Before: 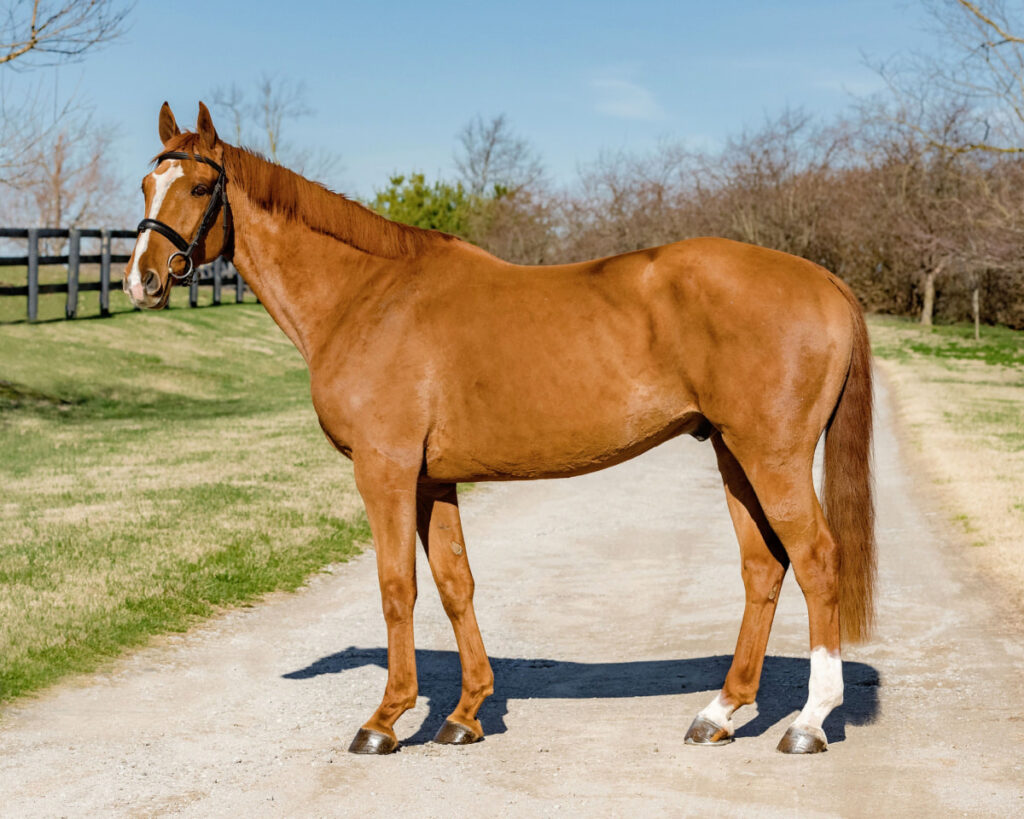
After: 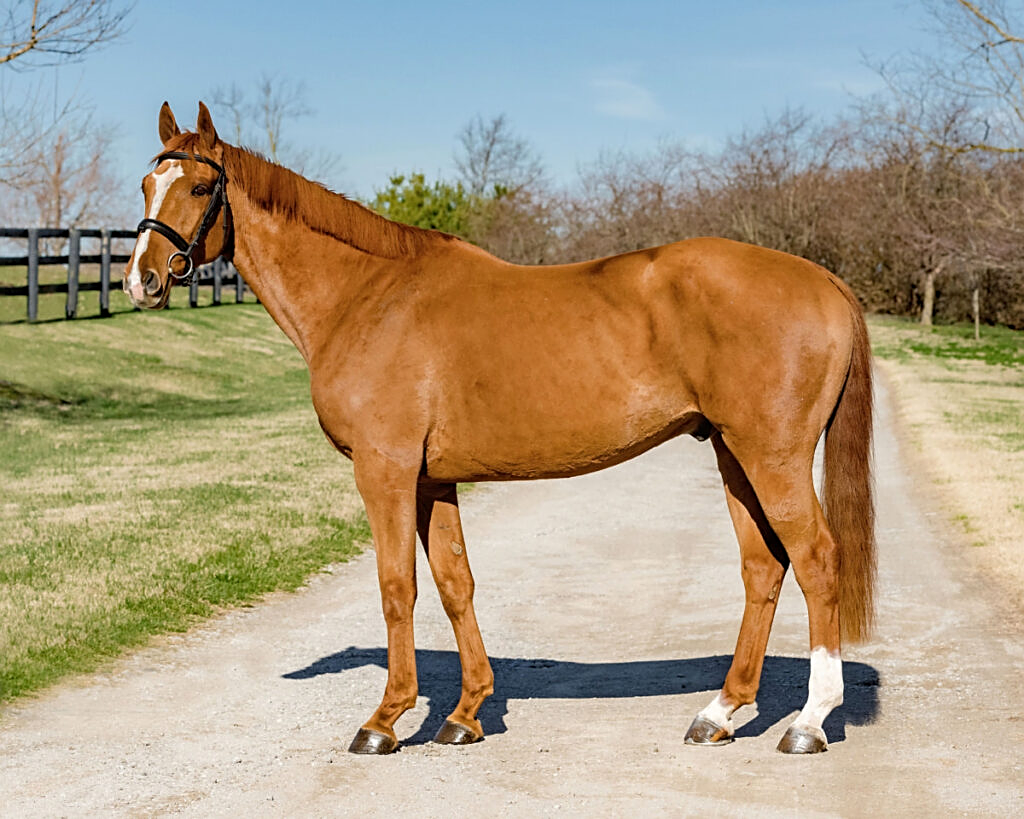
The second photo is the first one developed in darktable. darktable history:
sharpen: on, module defaults
exposure: exposure 0.014 EV, compensate highlight preservation false
